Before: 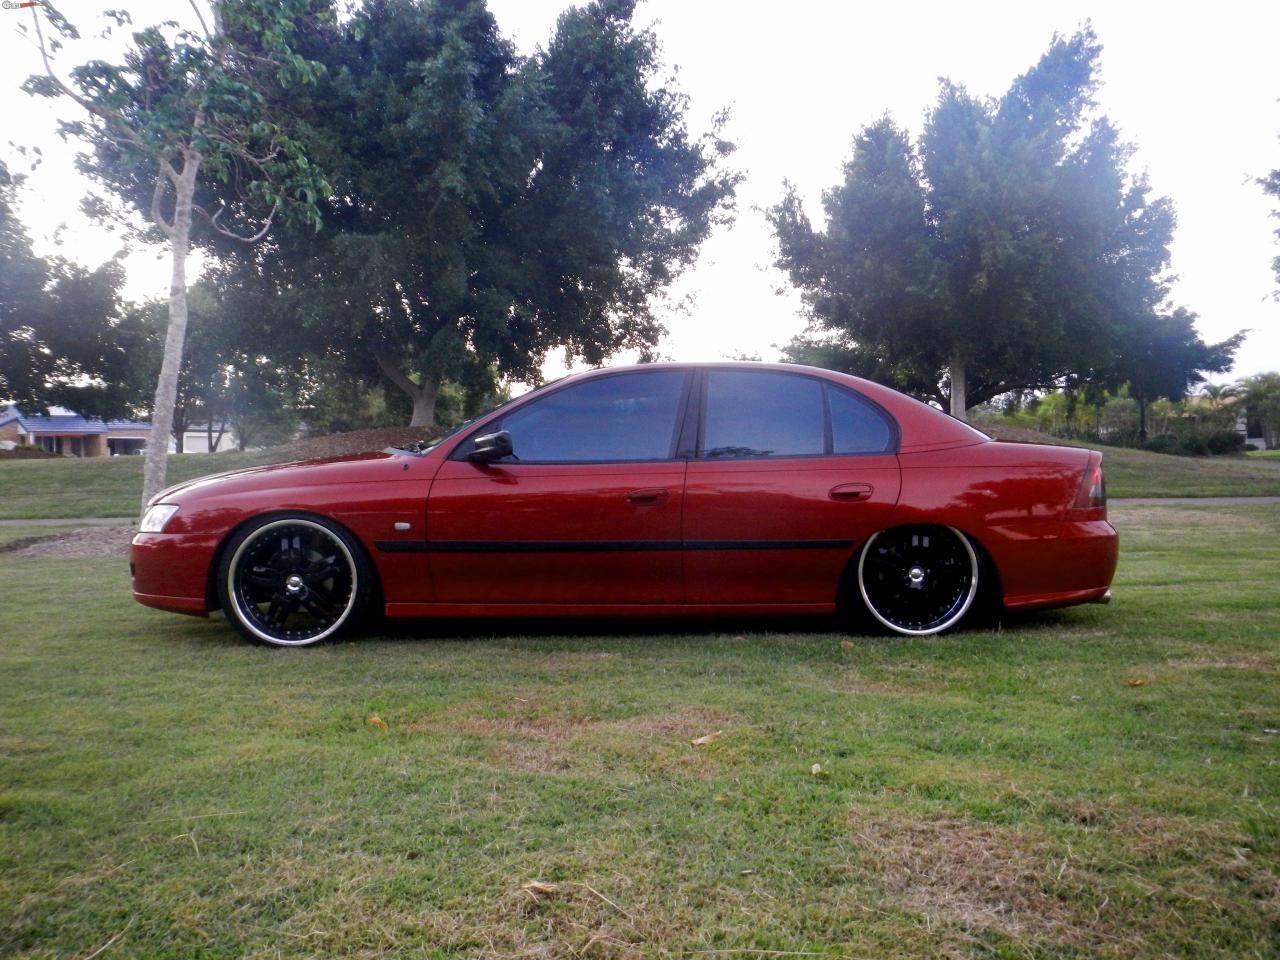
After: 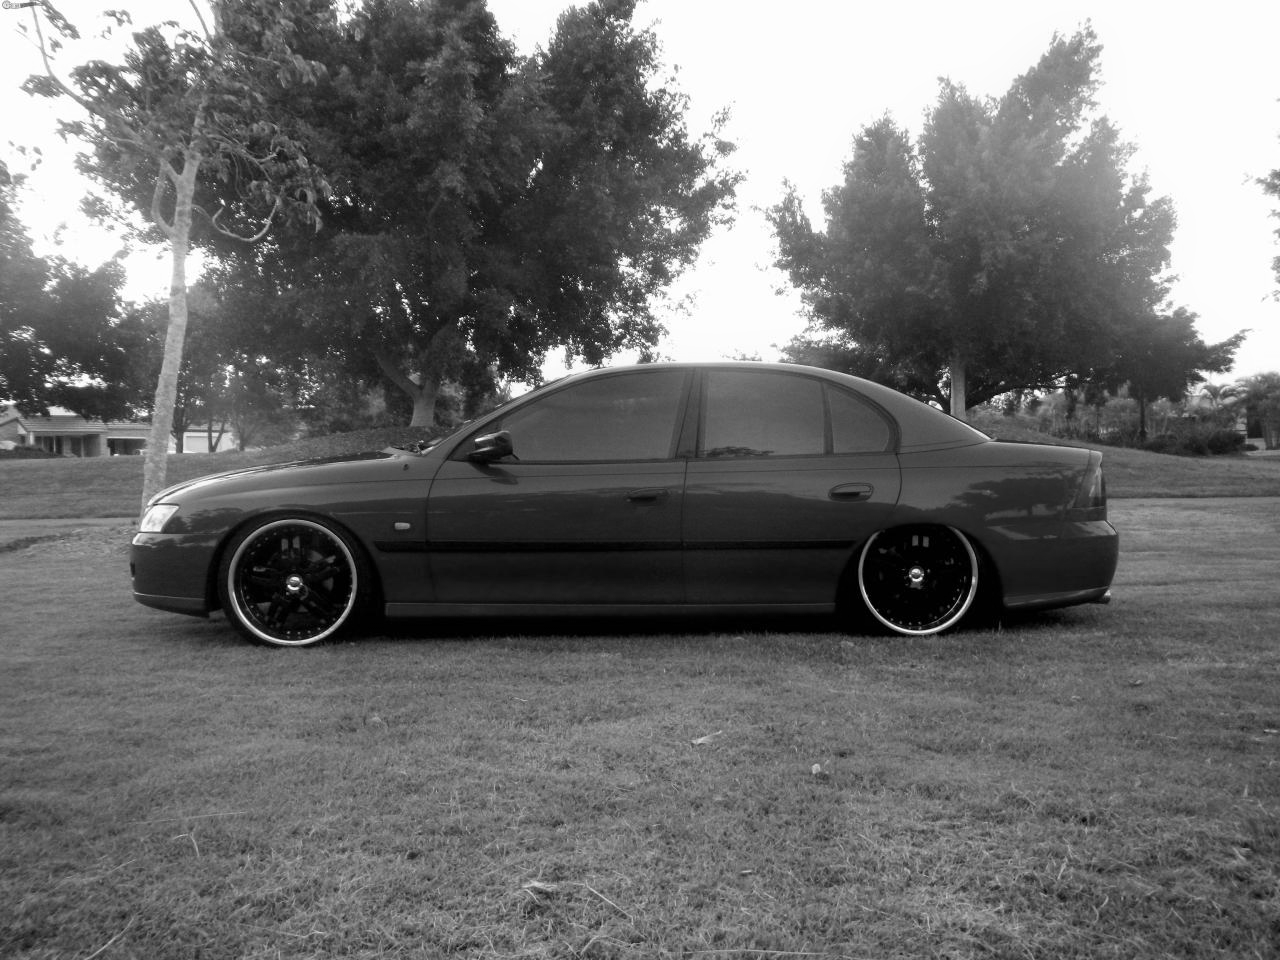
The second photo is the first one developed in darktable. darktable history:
monochrome: a 0, b 0, size 0.5, highlights 0.57
contrast brightness saturation: contrast 0.04, saturation 0.16
